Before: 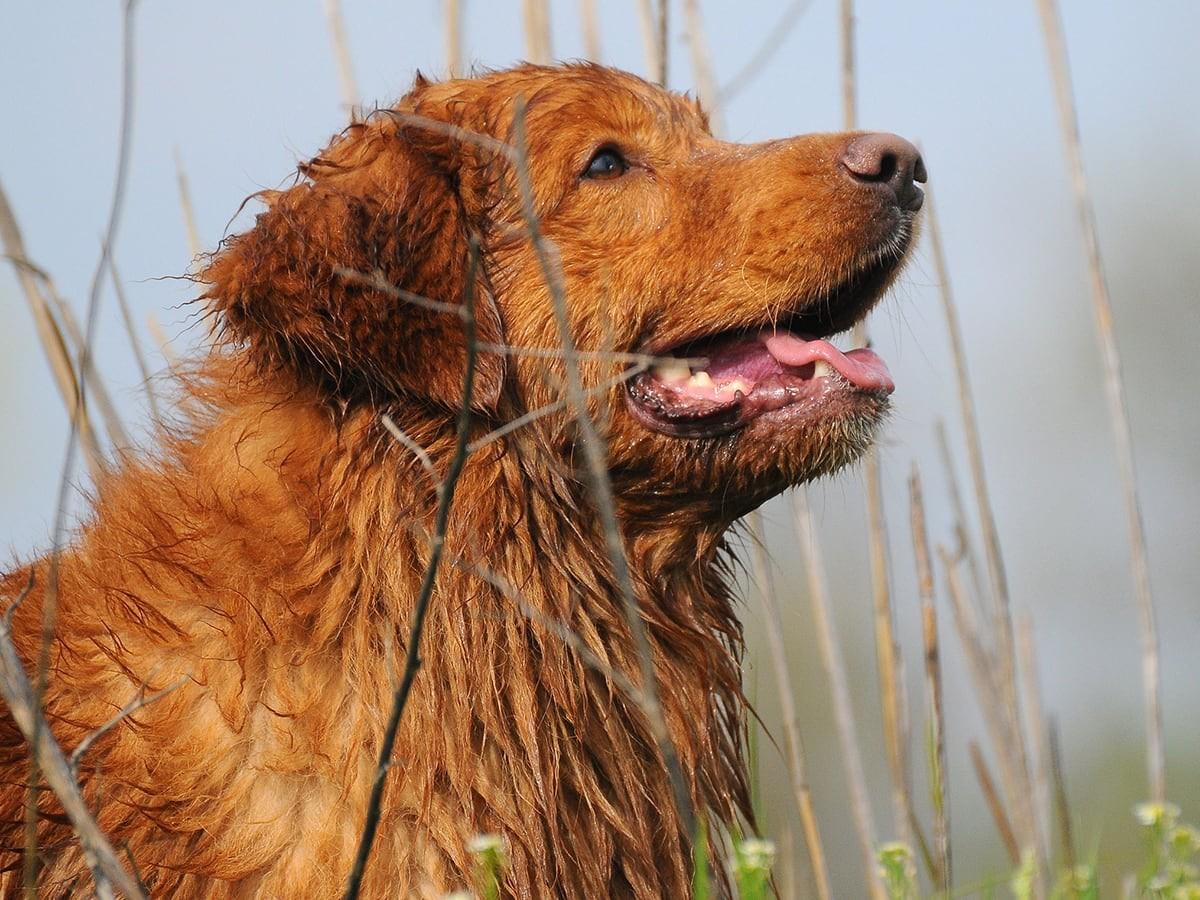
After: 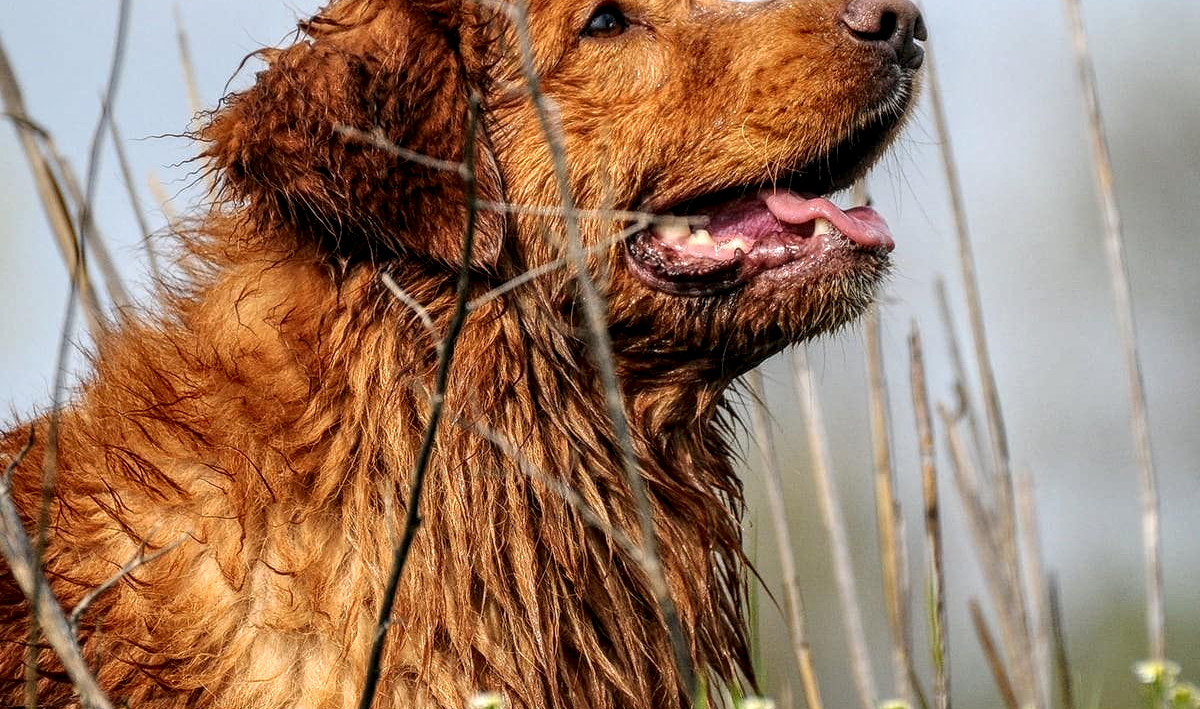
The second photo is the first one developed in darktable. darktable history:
crop and rotate: top 15.797%, bottom 5.401%
exposure: compensate highlight preservation false
local contrast: highlights 0%, shadows 1%, detail 182%
